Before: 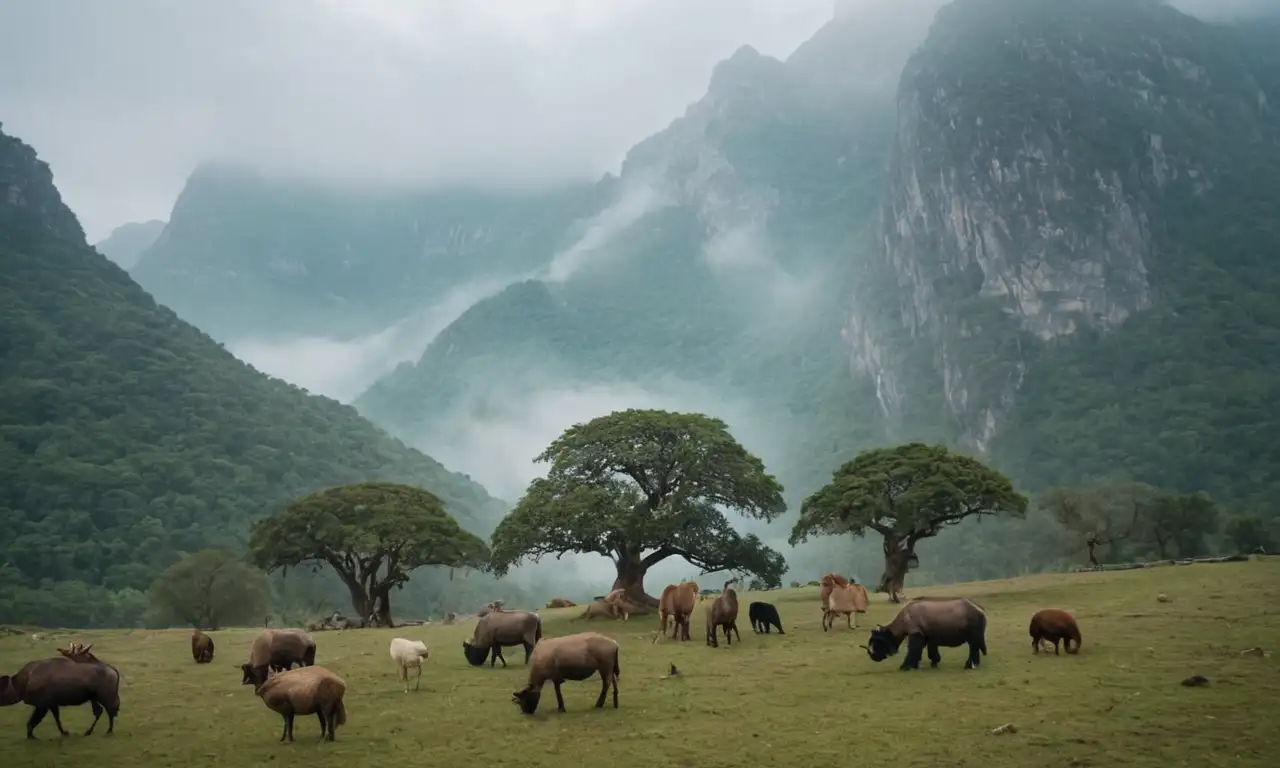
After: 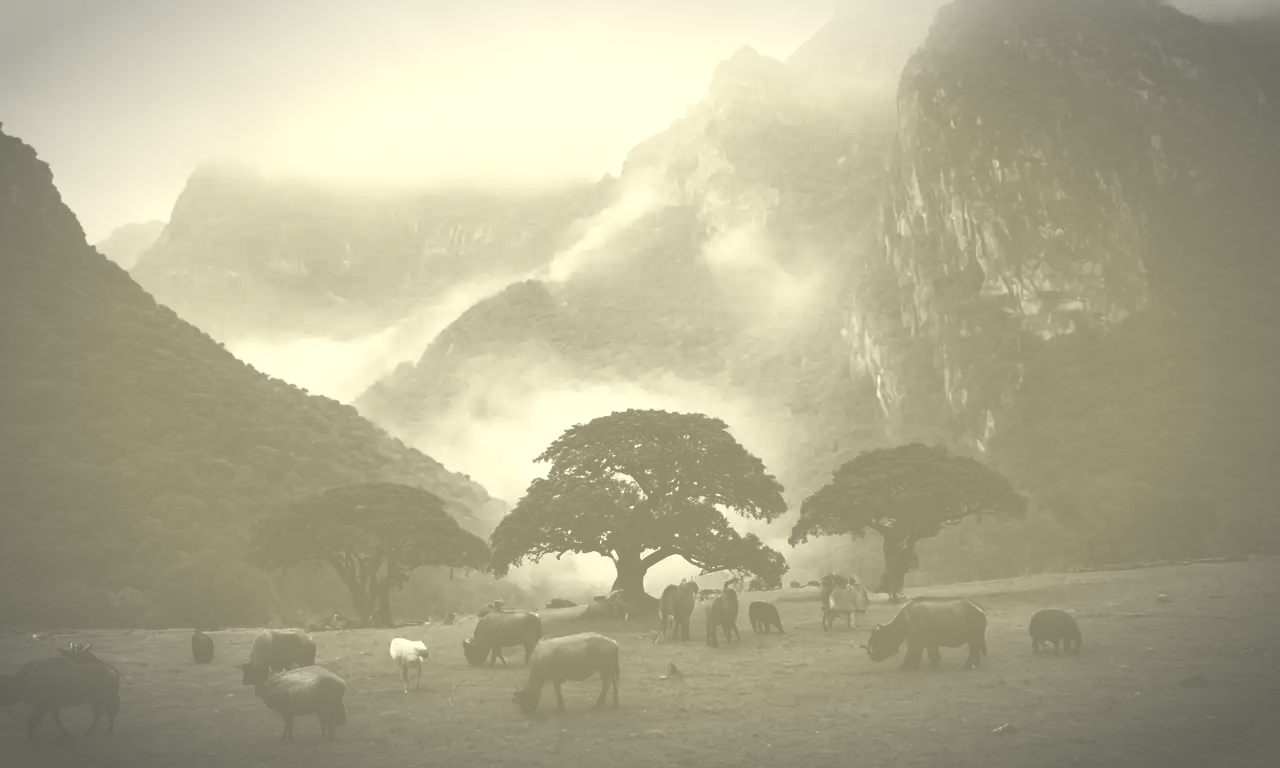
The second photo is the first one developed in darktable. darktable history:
colorize: hue 43.2°, saturation 40%, version 1
contrast brightness saturation: contrast 0.5, saturation -0.1
color balance: lift [1.016, 0.983, 1, 1.017], gamma [0.78, 1.018, 1.043, 0.957], gain [0.786, 1.063, 0.937, 1.017], input saturation 118.26%, contrast 13.43%, contrast fulcrum 21.62%, output saturation 82.76%
vignetting: automatic ratio true
